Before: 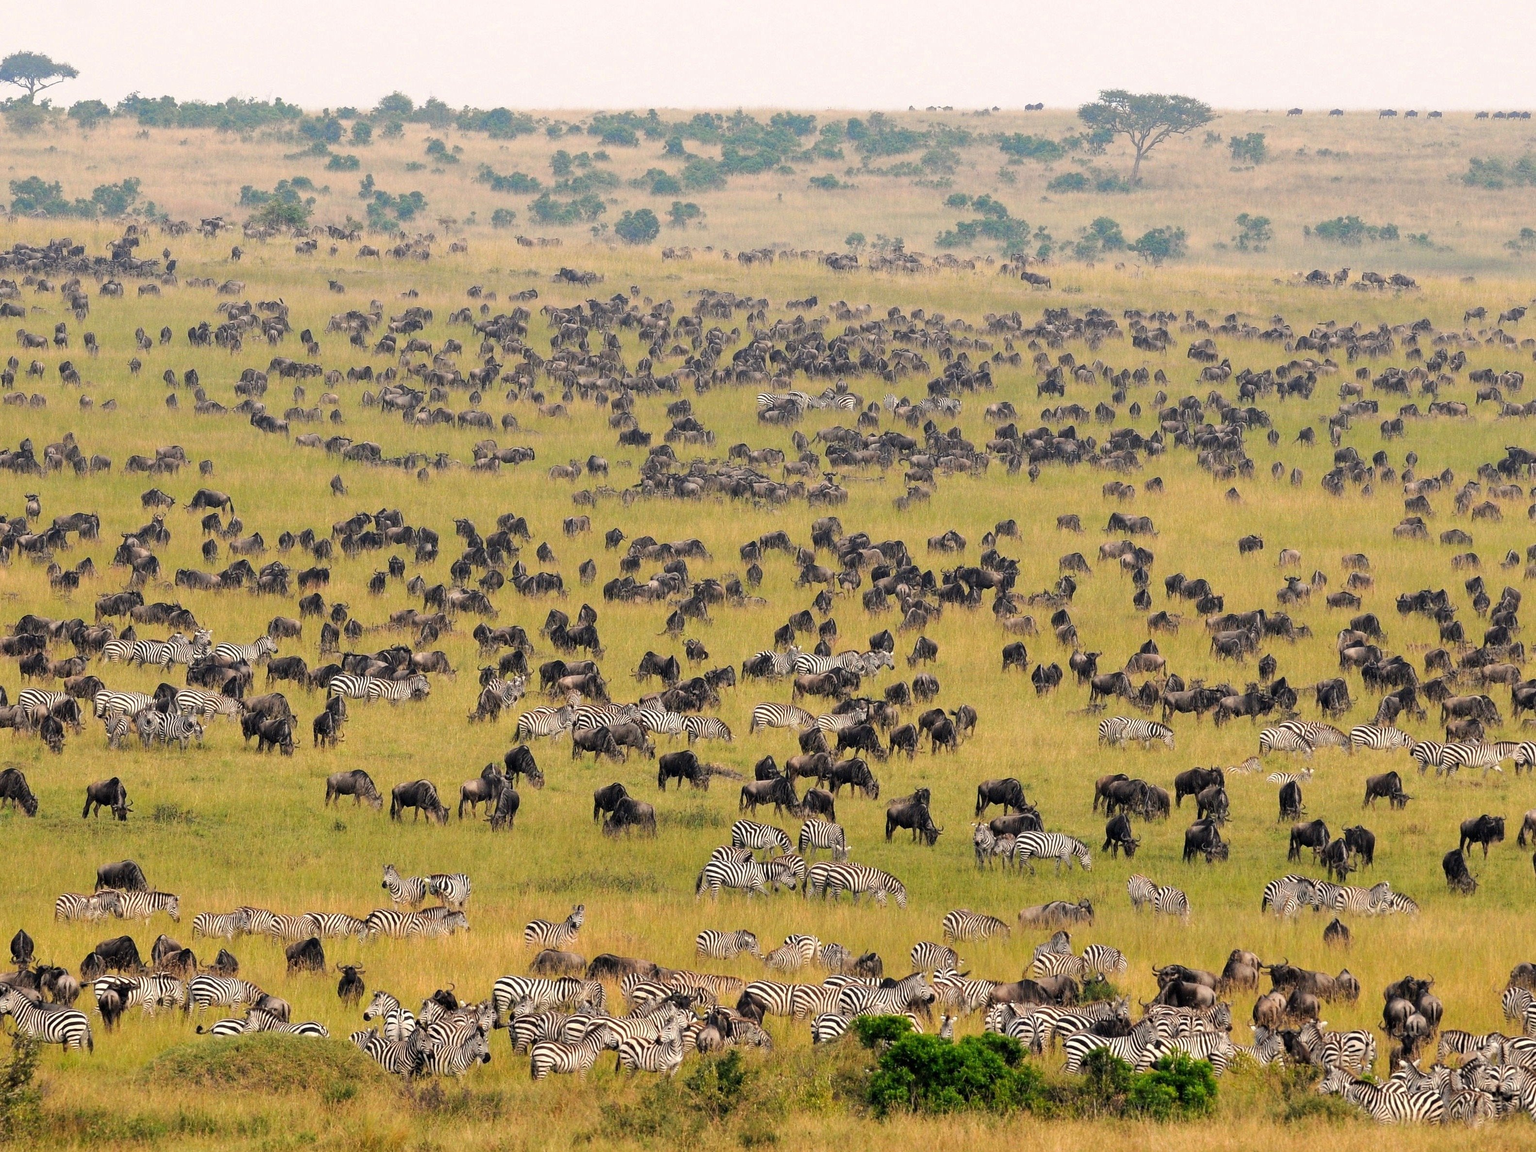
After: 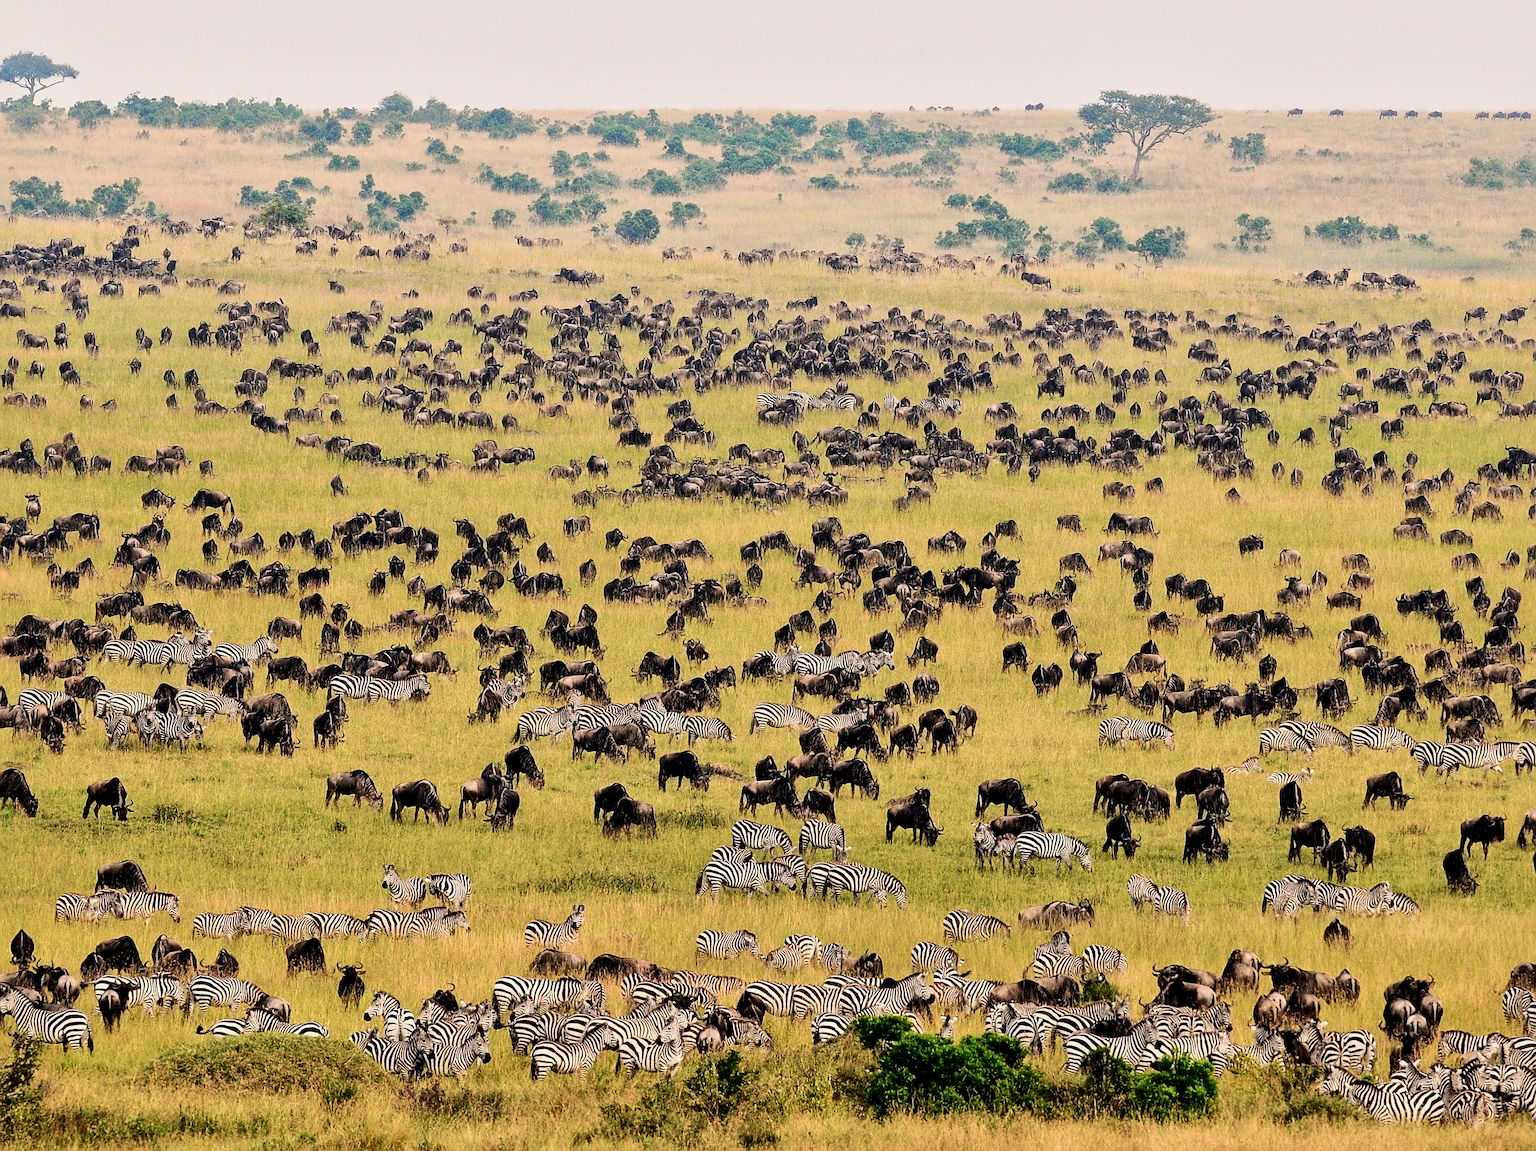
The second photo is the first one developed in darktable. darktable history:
contrast brightness saturation: contrast 0.276
local contrast: mode bilateral grid, contrast 24, coarseness 60, detail 151%, midtone range 0.2
velvia: strength 44.41%
filmic rgb: black relative exposure -6.77 EV, white relative exposure 5.87 EV, hardness 2.7
sharpen: on, module defaults
